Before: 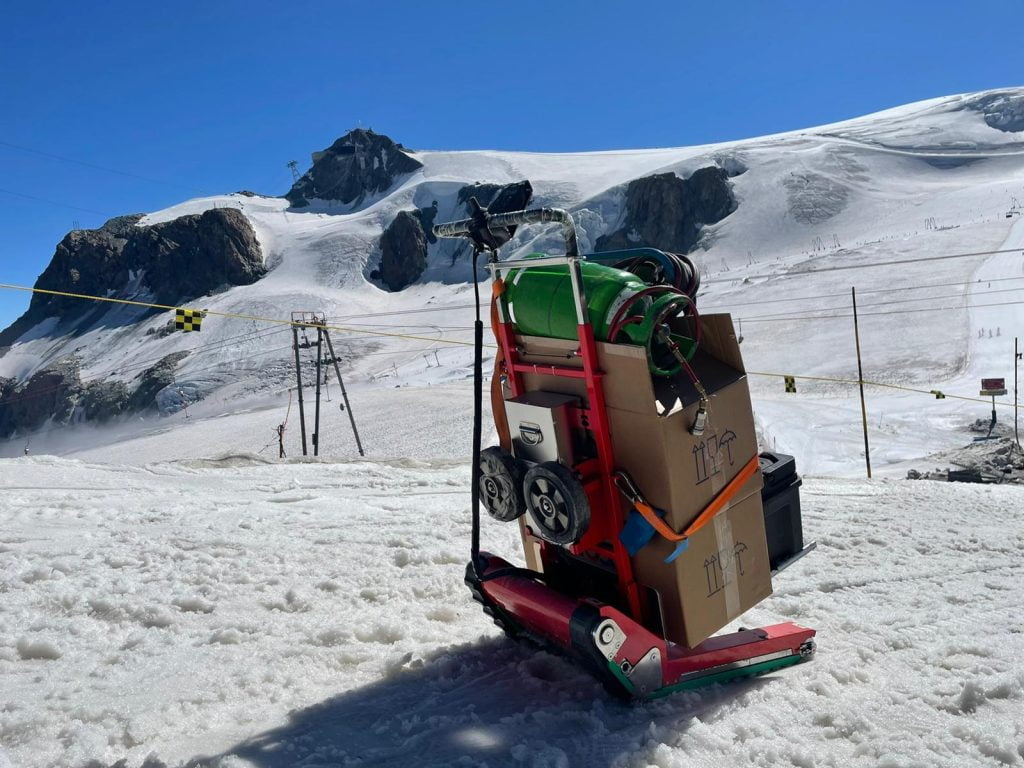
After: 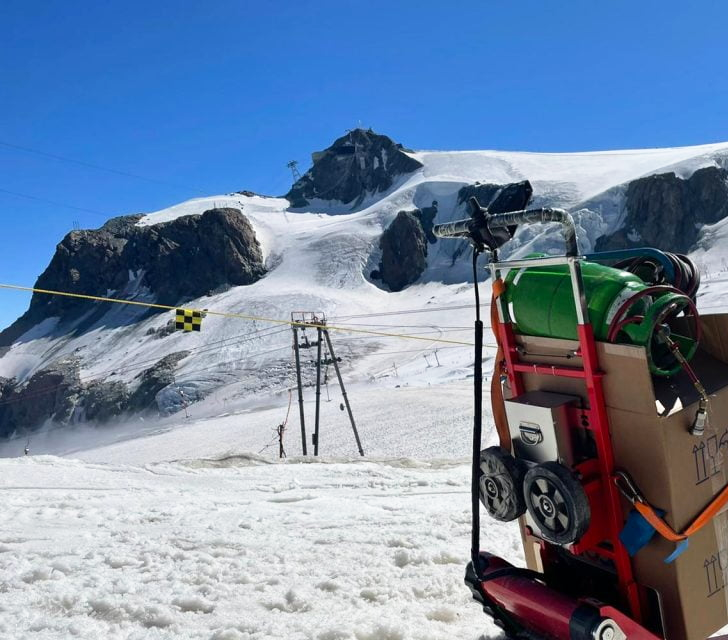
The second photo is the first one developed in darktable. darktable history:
crop: right 28.885%, bottom 16.626%
tone curve: curves: ch0 [(0, 0) (0.003, 0.003) (0.011, 0.012) (0.025, 0.027) (0.044, 0.048) (0.069, 0.075) (0.1, 0.108) (0.136, 0.147) (0.177, 0.192) (0.224, 0.243) (0.277, 0.3) (0.335, 0.363) (0.399, 0.433) (0.468, 0.508) (0.543, 0.589) (0.623, 0.676) (0.709, 0.769) (0.801, 0.868) (0.898, 0.949) (1, 1)], preserve colors none
tone equalizer: on, module defaults
